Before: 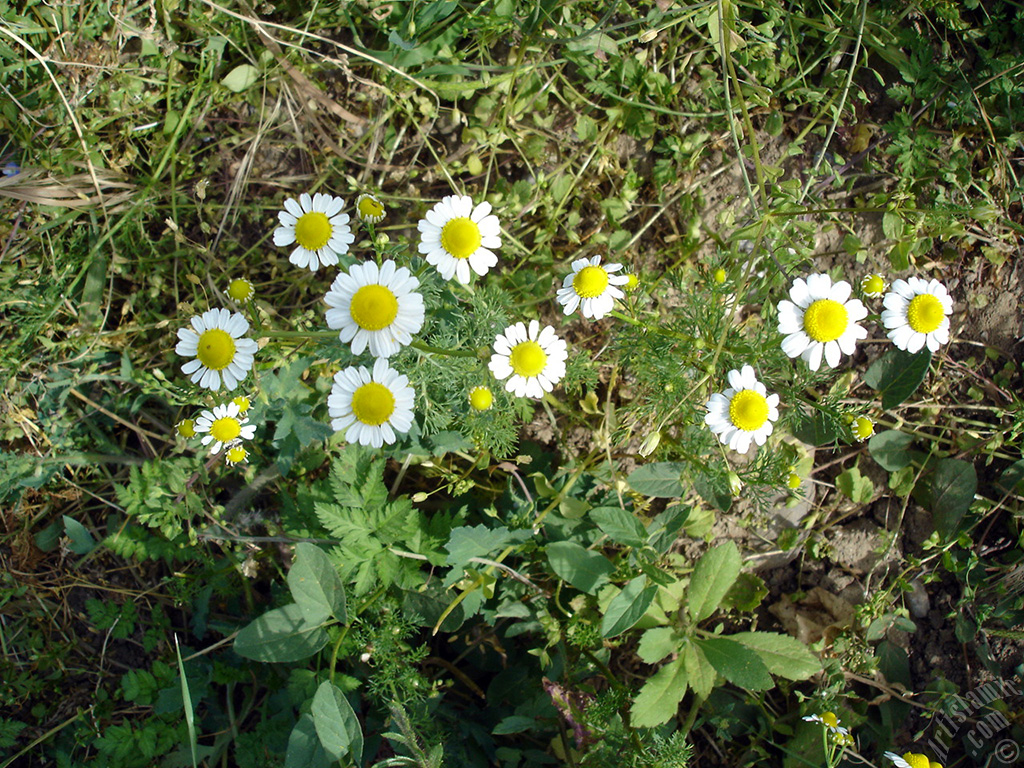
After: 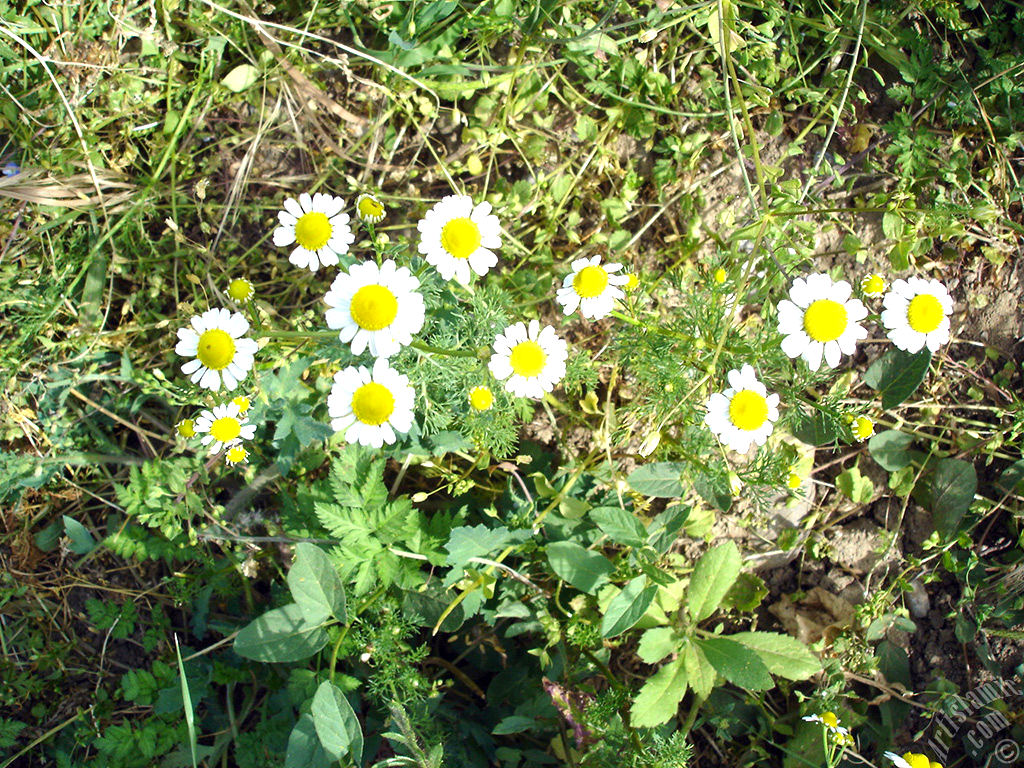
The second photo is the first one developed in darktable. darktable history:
levels: levels [0, 0.476, 0.951]
exposure: exposure 0.757 EV, compensate highlight preservation false
